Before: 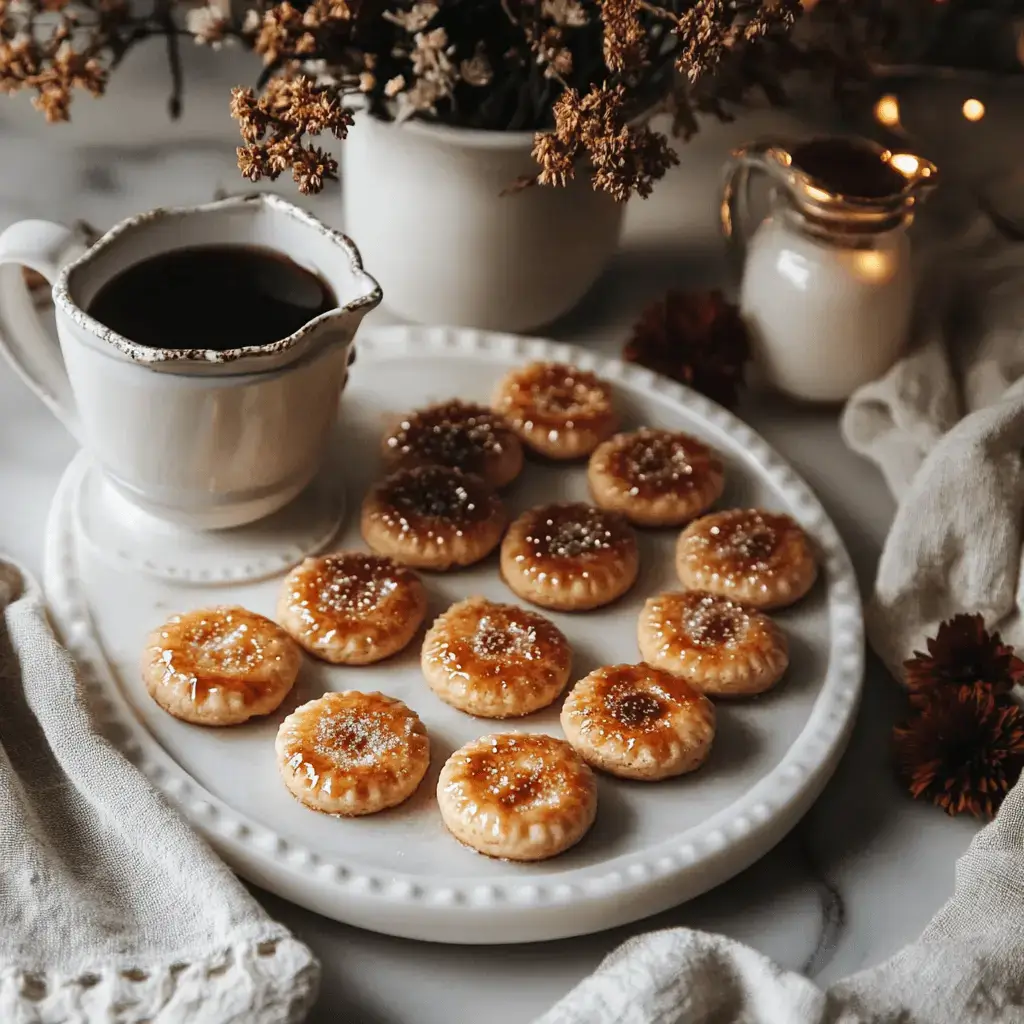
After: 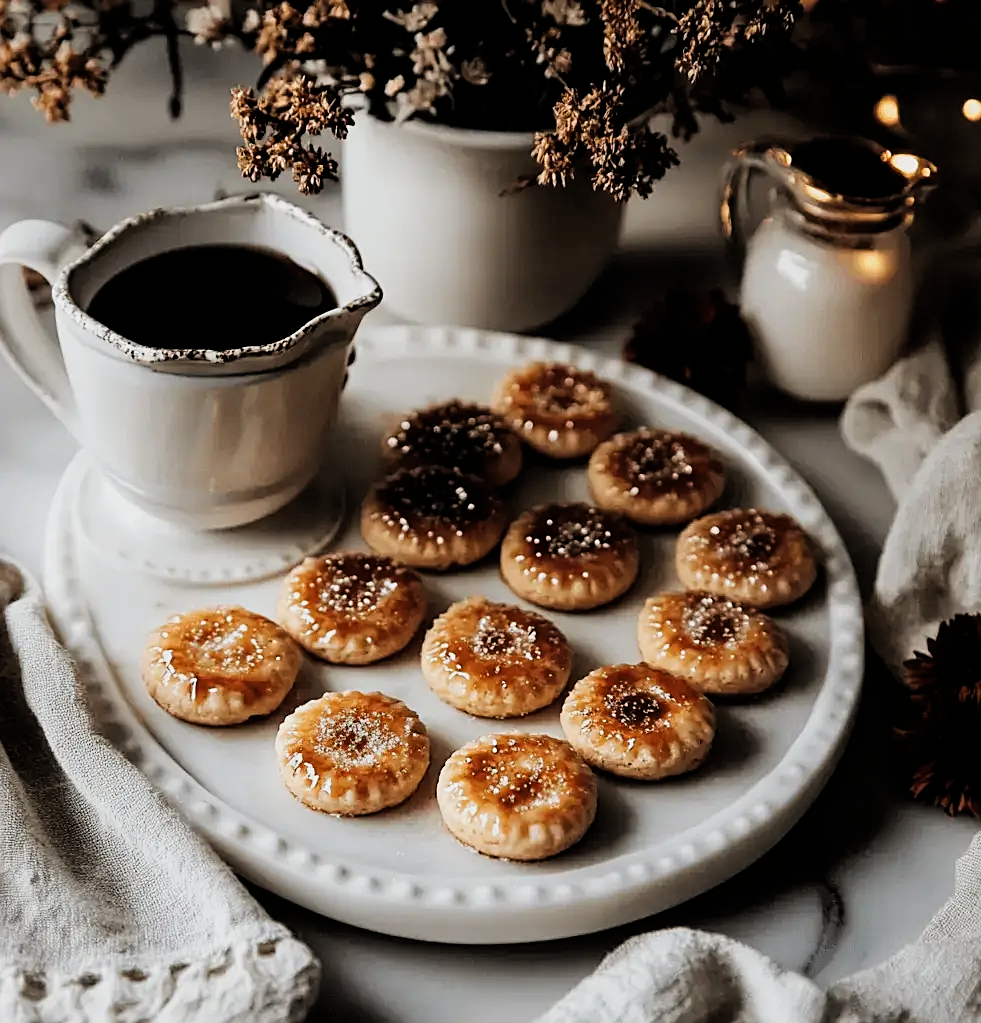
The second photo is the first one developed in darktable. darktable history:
crop: right 4.126%, bottom 0.031%
sharpen: on, module defaults
filmic rgb: black relative exposure -5 EV, white relative exposure 3.2 EV, hardness 3.42, contrast 1.2, highlights saturation mix -50%
